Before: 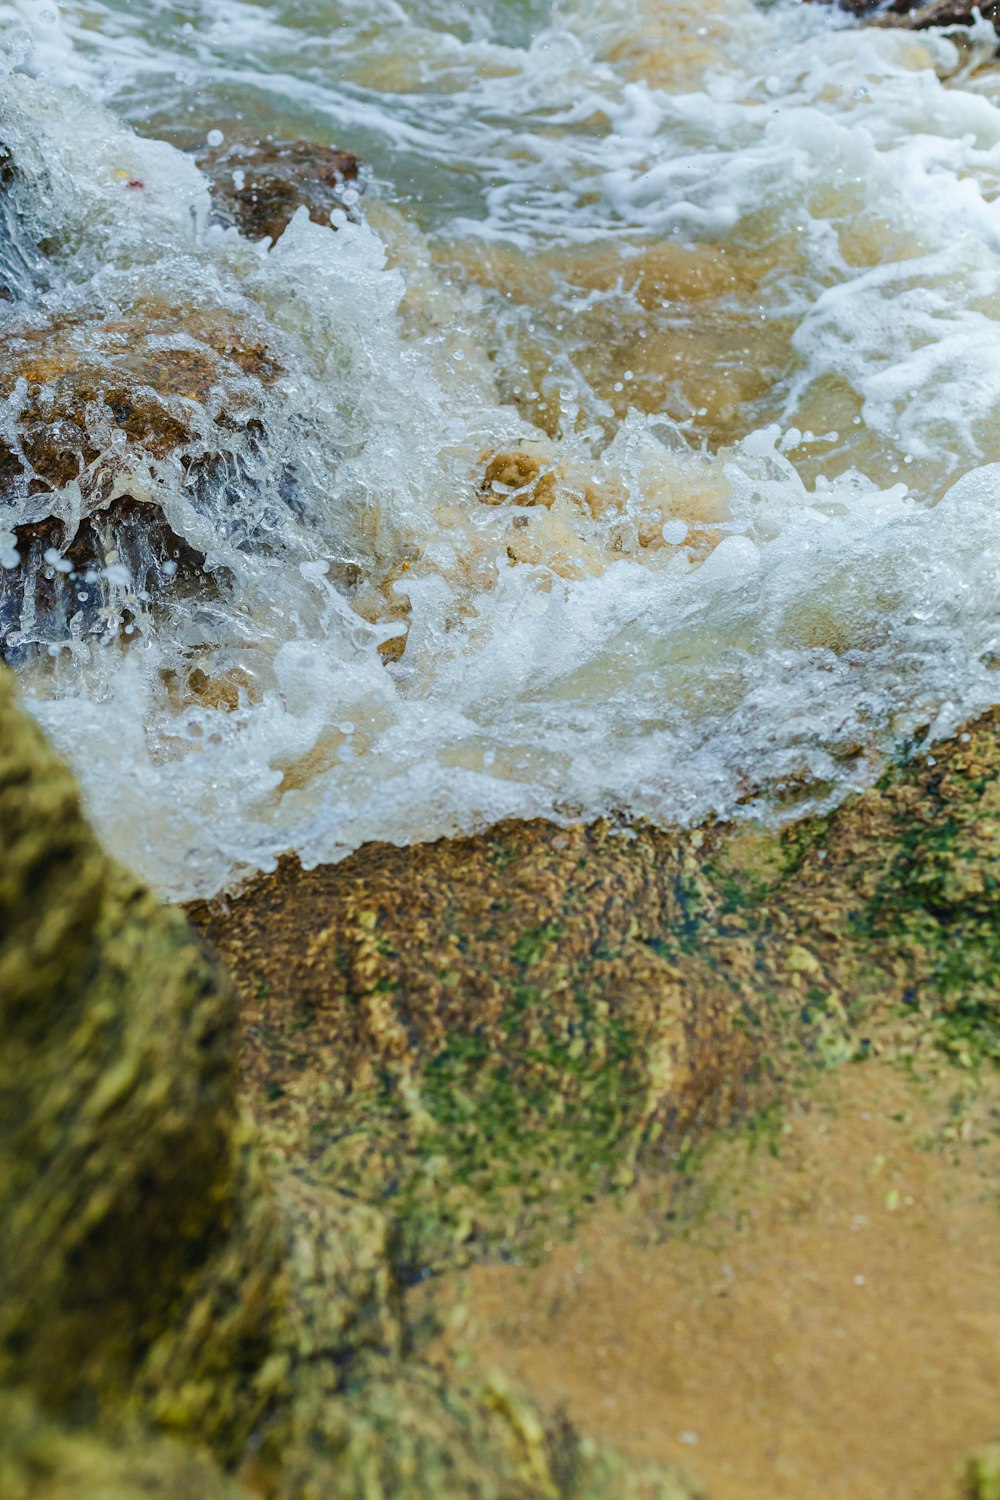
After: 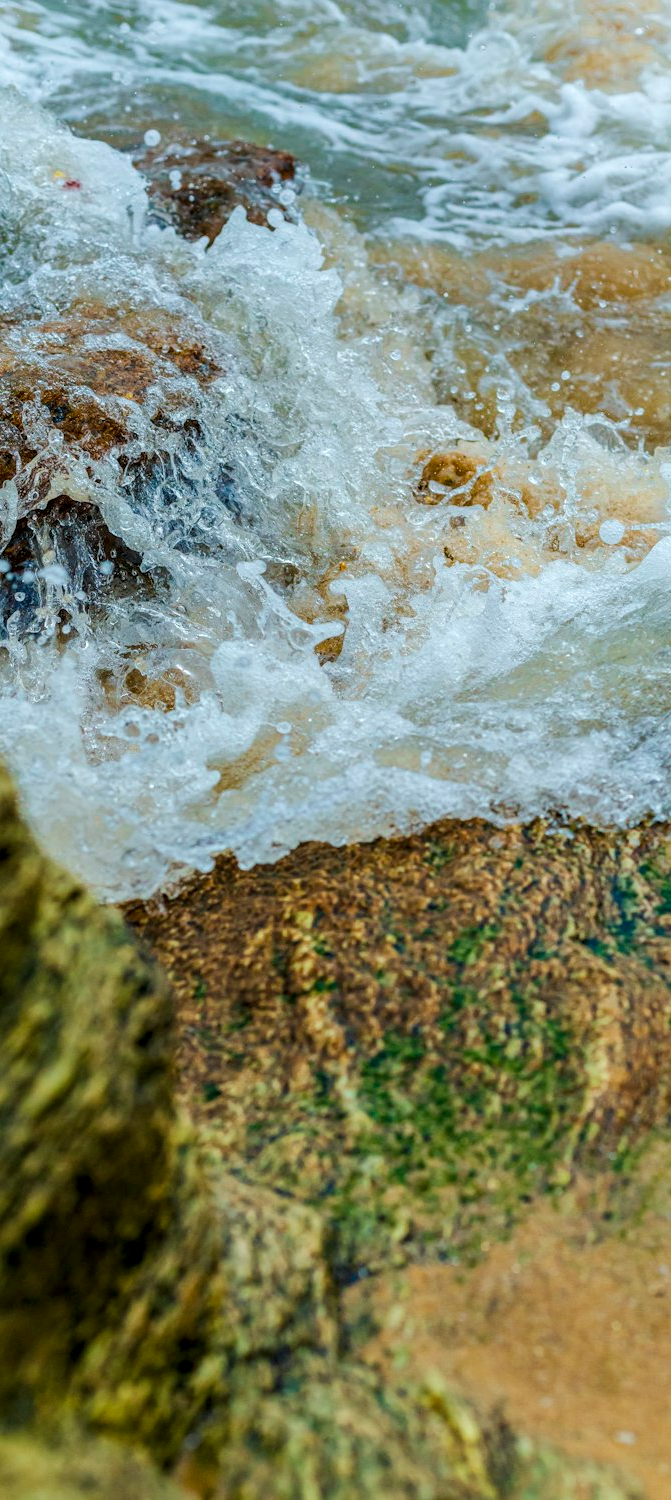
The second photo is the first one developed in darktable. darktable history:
crop and rotate: left 6.343%, right 26.508%
local contrast: on, module defaults
